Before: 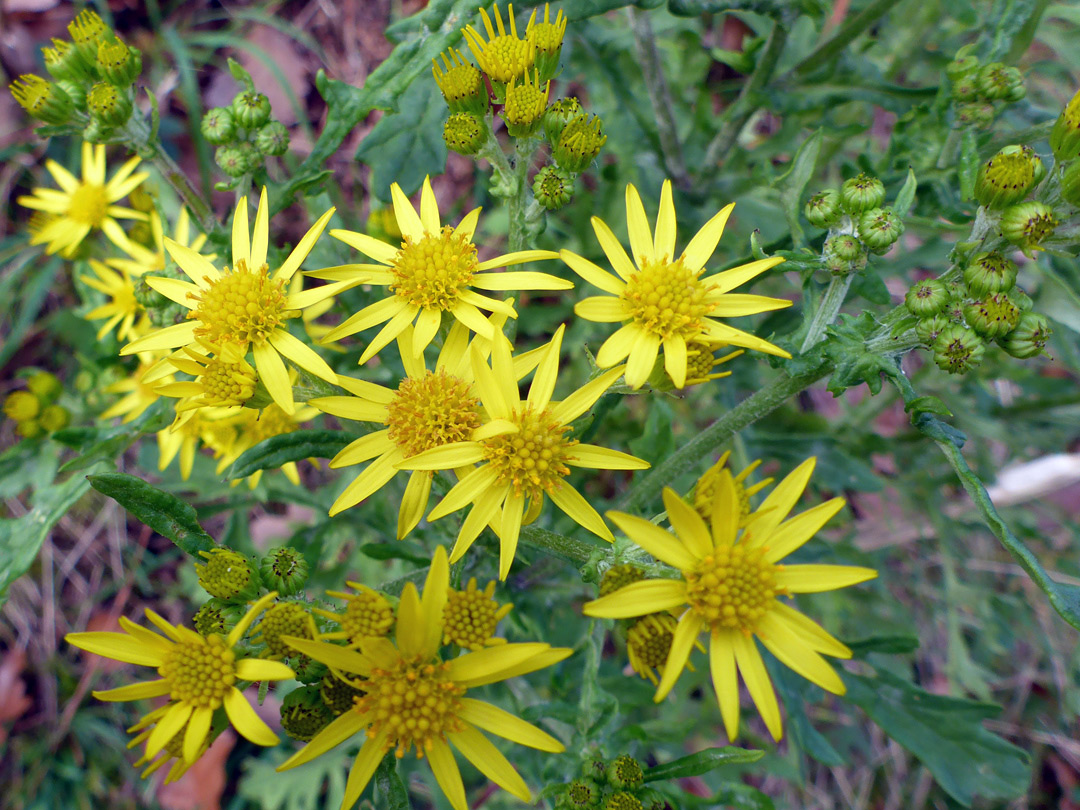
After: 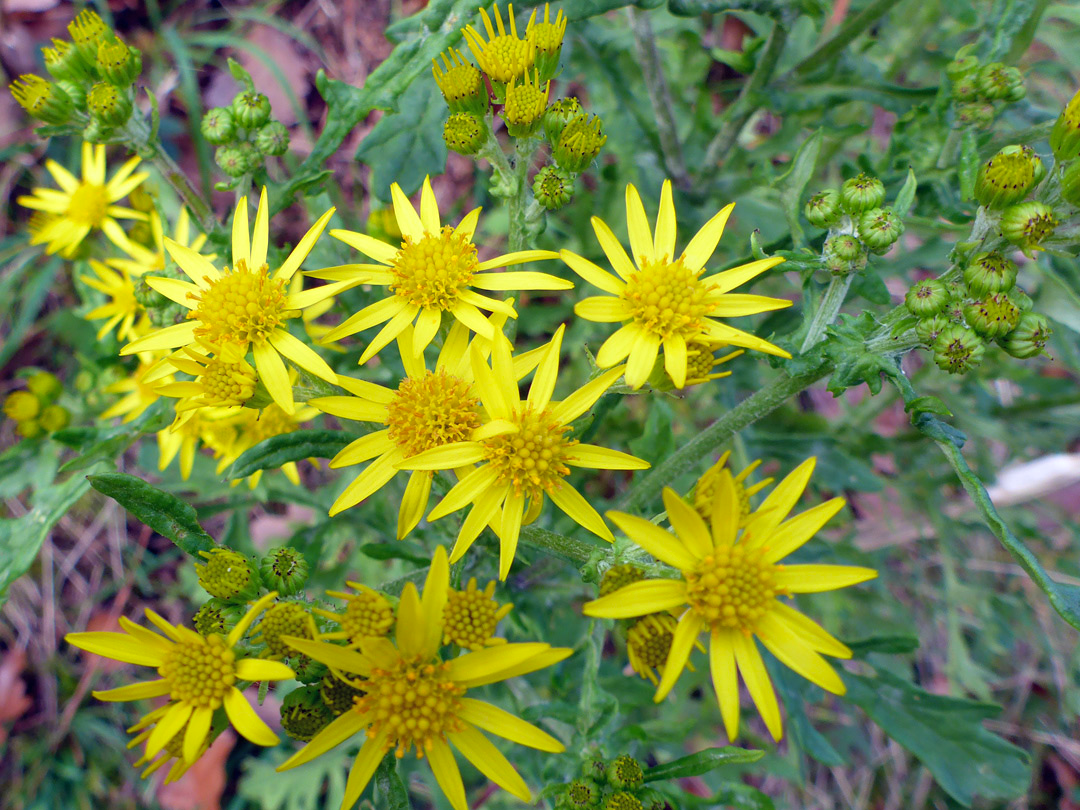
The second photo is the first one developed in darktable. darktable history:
contrast brightness saturation: contrast 0.033, brightness 0.062, saturation 0.121
